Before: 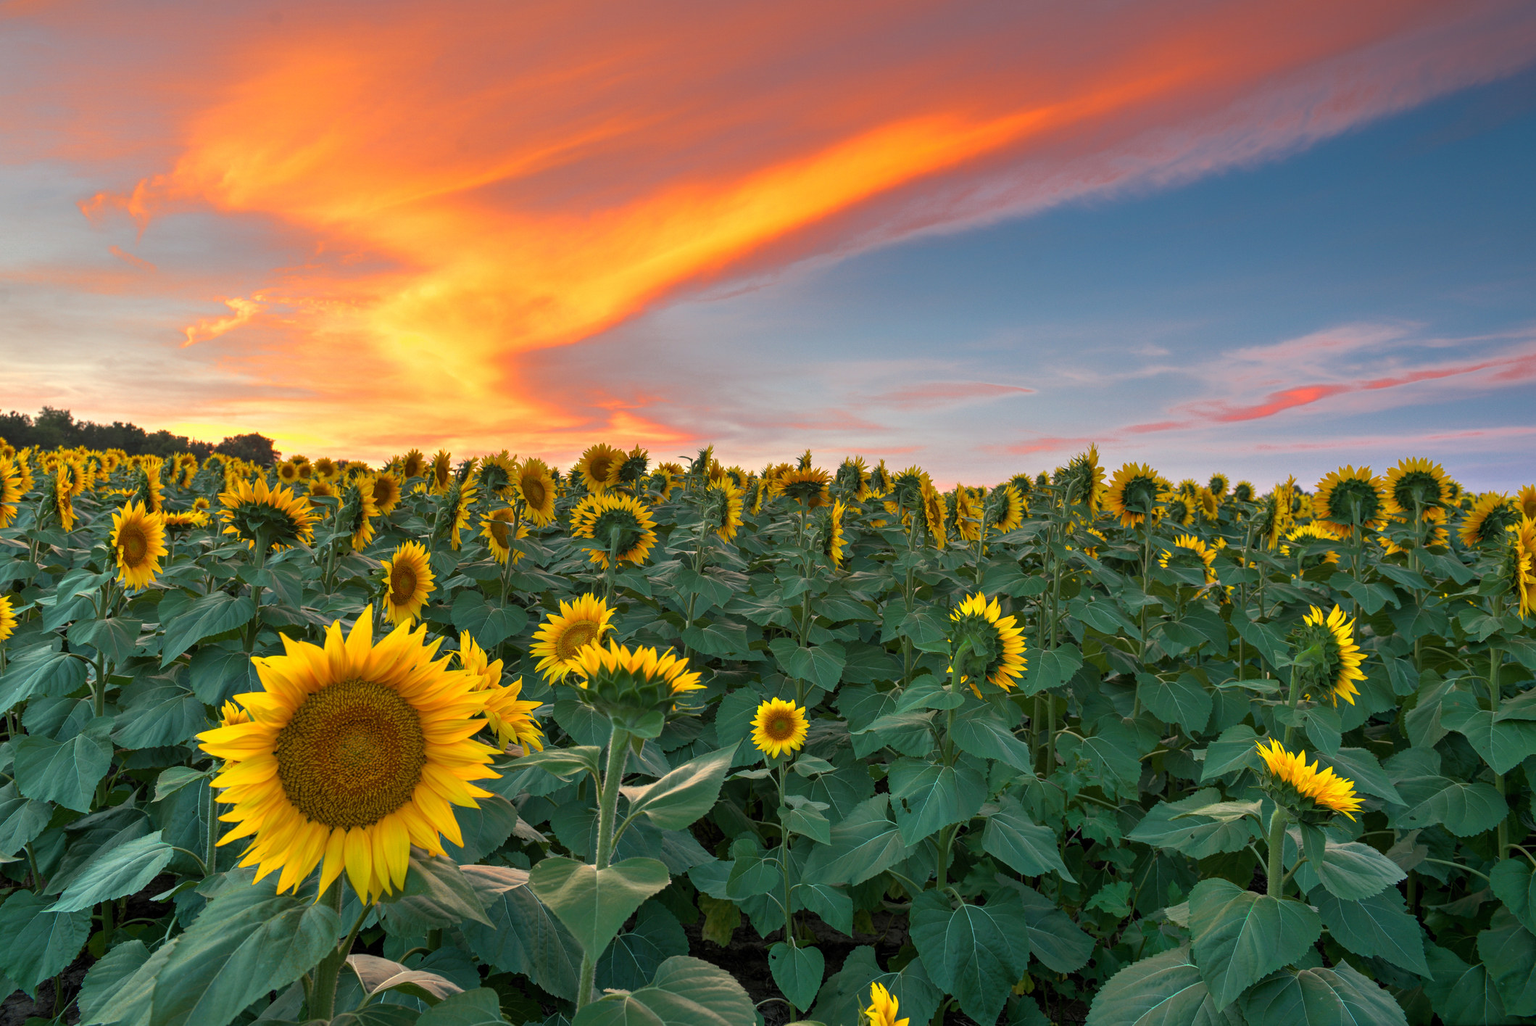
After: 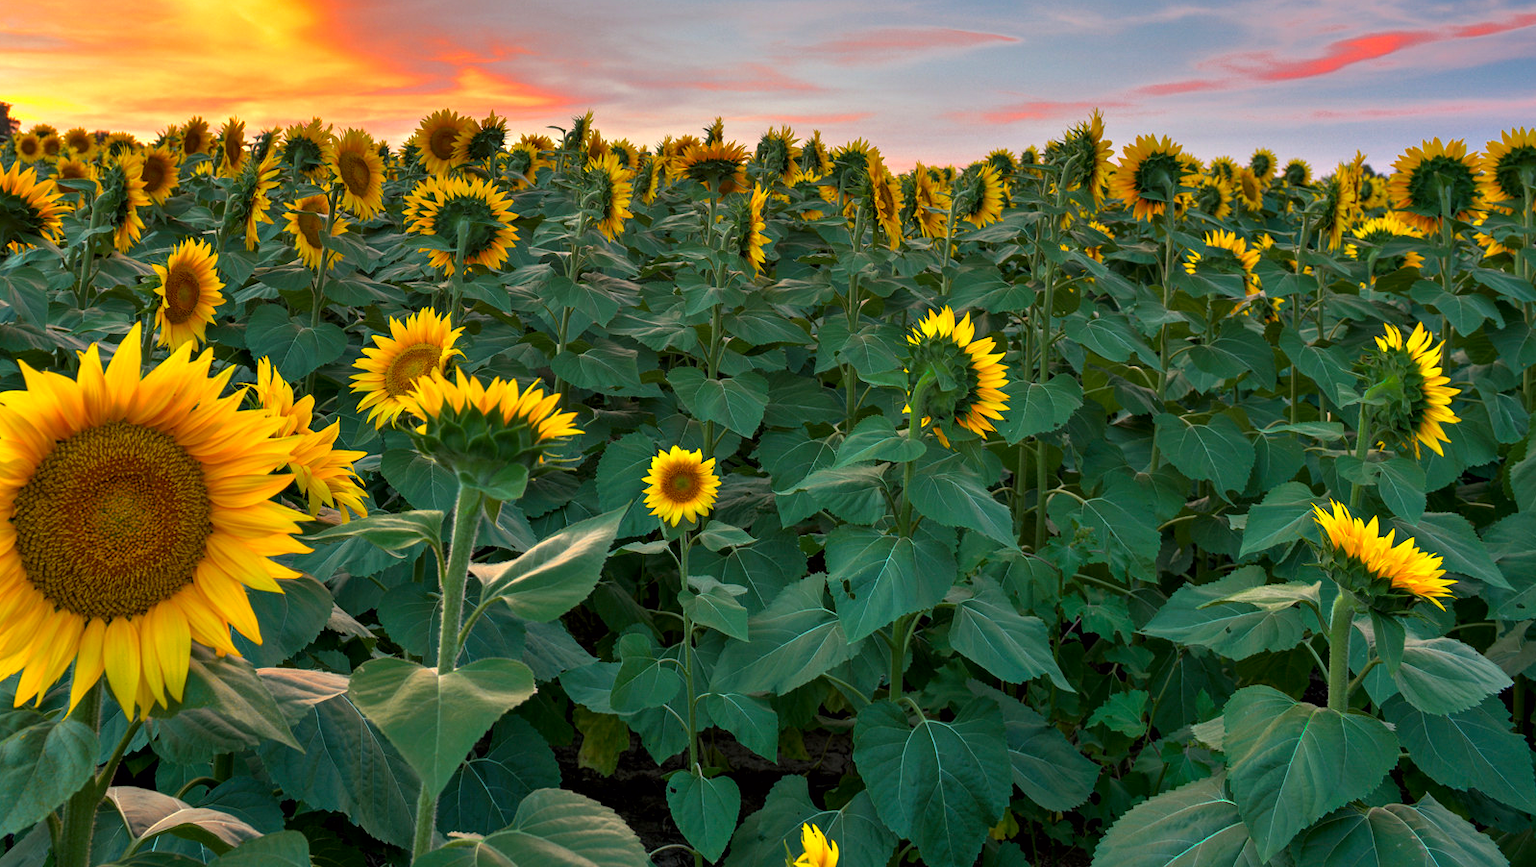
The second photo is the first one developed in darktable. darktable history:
contrast brightness saturation: saturation 0.178
contrast equalizer: octaves 7, y [[0.528 ×6], [0.514 ×6], [0.362 ×6], [0 ×6], [0 ×6]]
crop and rotate: left 17.334%, top 35.287%, right 7.233%, bottom 0.919%
